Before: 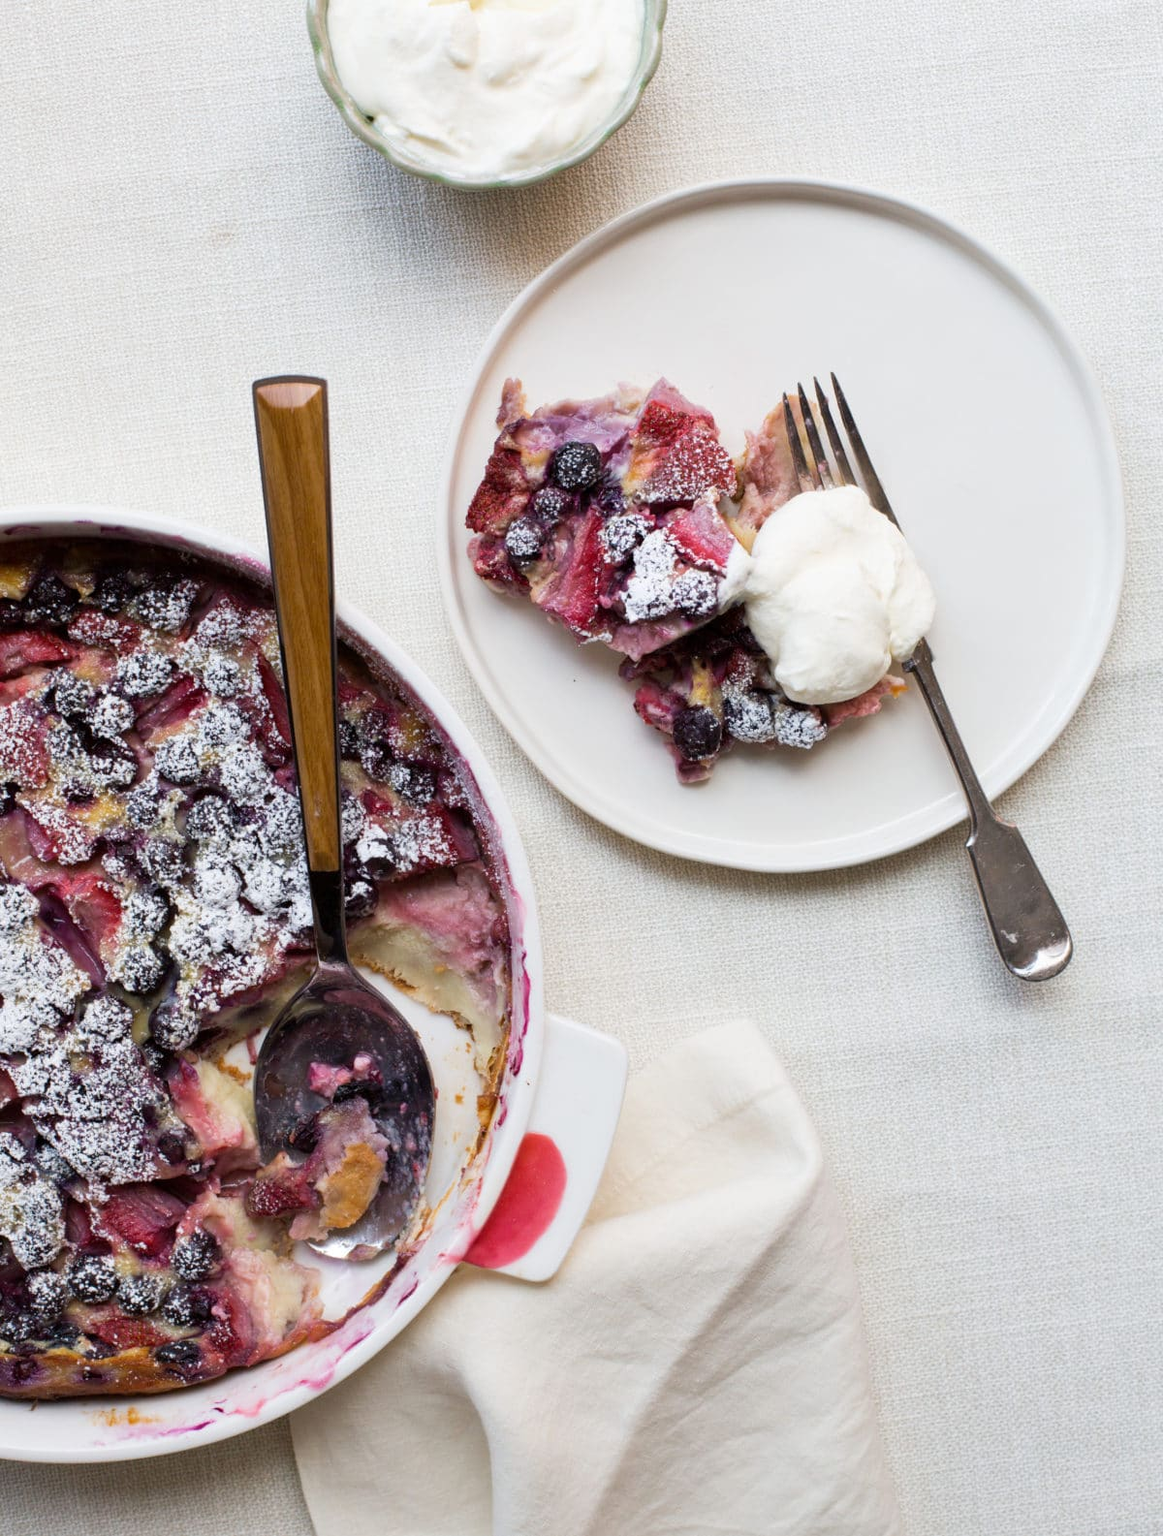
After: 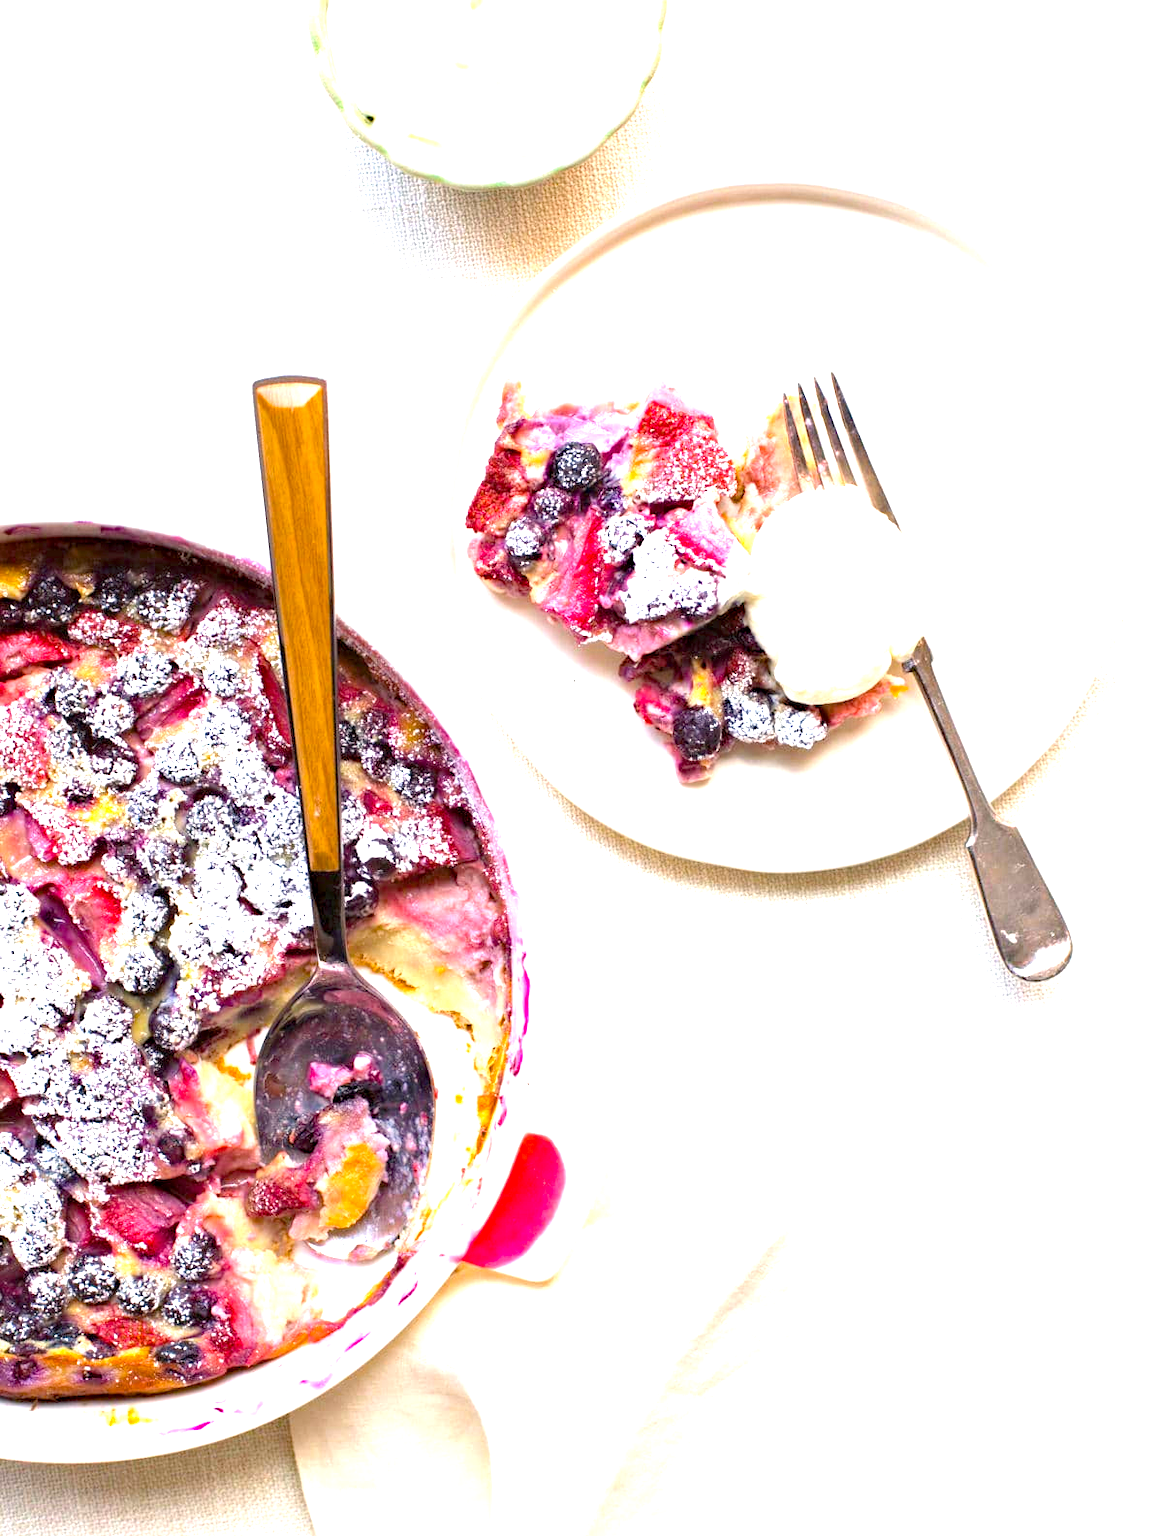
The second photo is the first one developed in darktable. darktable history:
haze removal: adaptive false
color balance rgb: shadows lift › luminance -20.36%, highlights gain › chroma 1.054%, highlights gain › hue 60.26°, perceptual saturation grading › global saturation 25.407%, perceptual brilliance grading › global brilliance 2.794%, perceptual brilliance grading › highlights -2.404%, perceptual brilliance grading › shadows 2.791%, contrast -10.618%
exposure: black level correction 0, exposure 1.995 EV, compensate exposure bias true, compensate highlight preservation false
